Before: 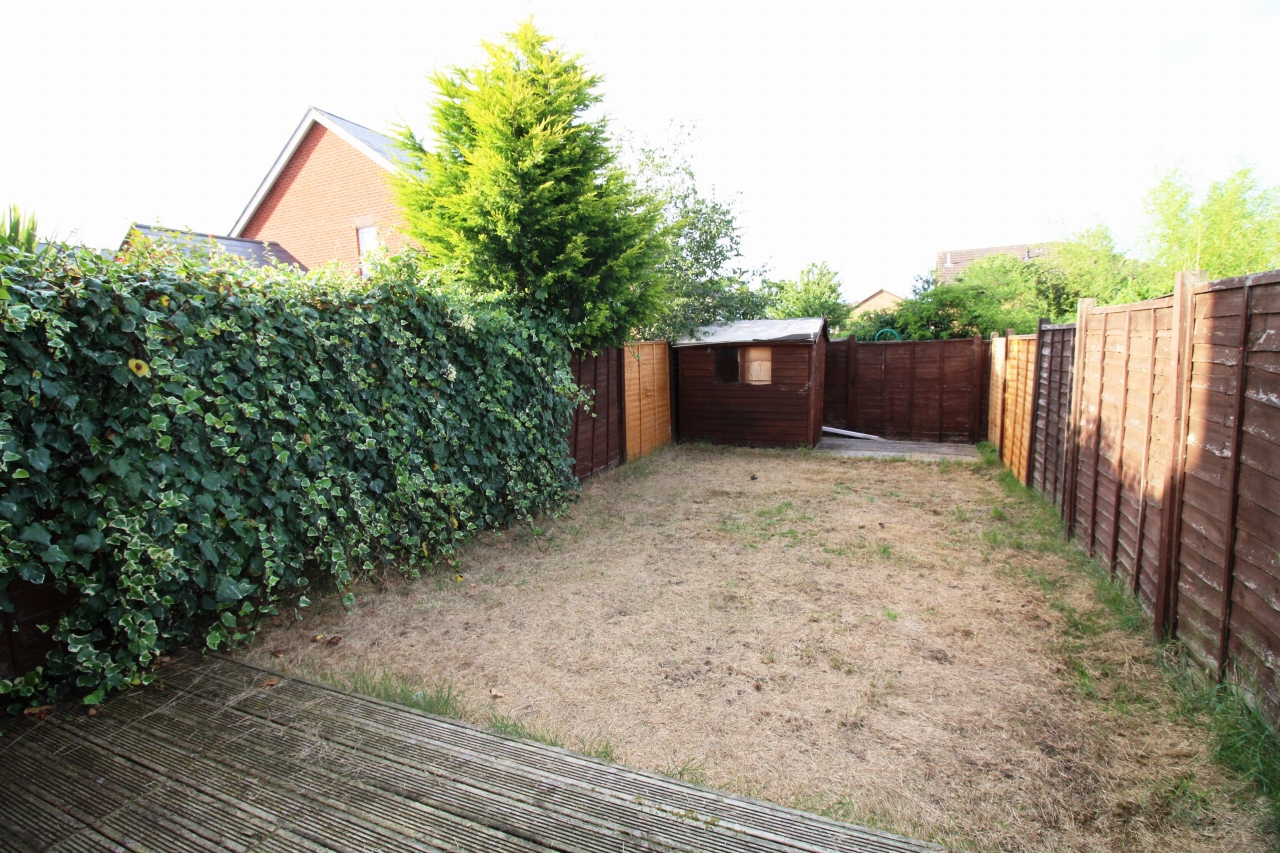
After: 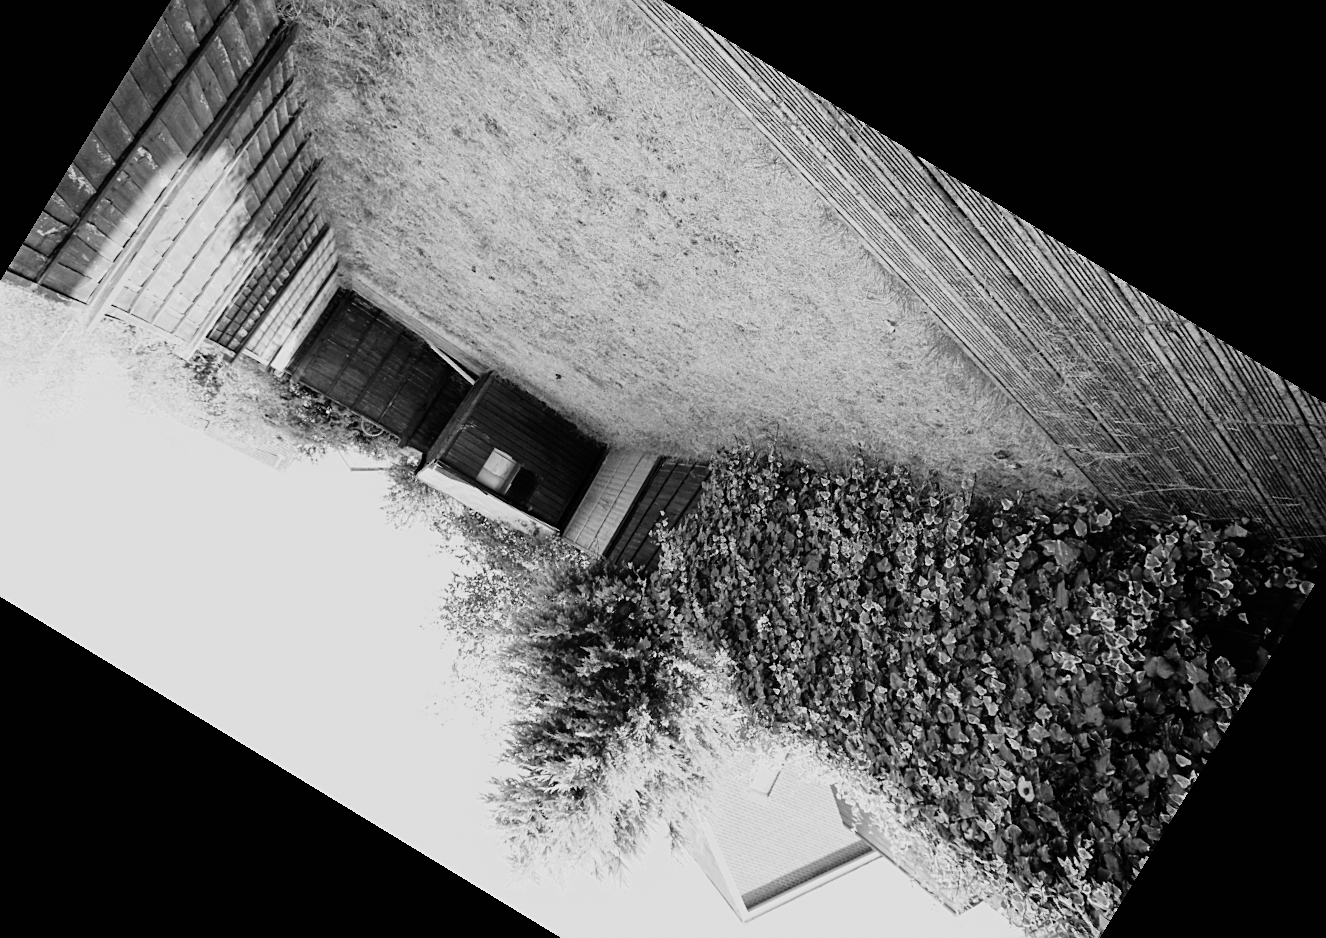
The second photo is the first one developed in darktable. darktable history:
sharpen: on, module defaults
color calibration: illuminant as shot in camera, x 0.358, y 0.373, temperature 4628.91 K
color correction: saturation 0.8
monochrome: on, module defaults
exposure: black level correction 0.001, exposure 0.5 EV, compensate exposure bias true, compensate highlight preservation false
crop and rotate: angle 148.68°, left 9.111%, top 15.603%, right 4.588%, bottom 17.041%
filmic rgb: black relative exposure -7.65 EV, white relative exposure 4.56 EV, hardness 3.61
color balance: lift [1, 0.994, 1.002, 1.006], gamma [0.957, 1.081, 1.016, 0.919], gain [0.97, 0.972, 1.01, 1.028], input saturation 91.06%, output saturation 79.8%
